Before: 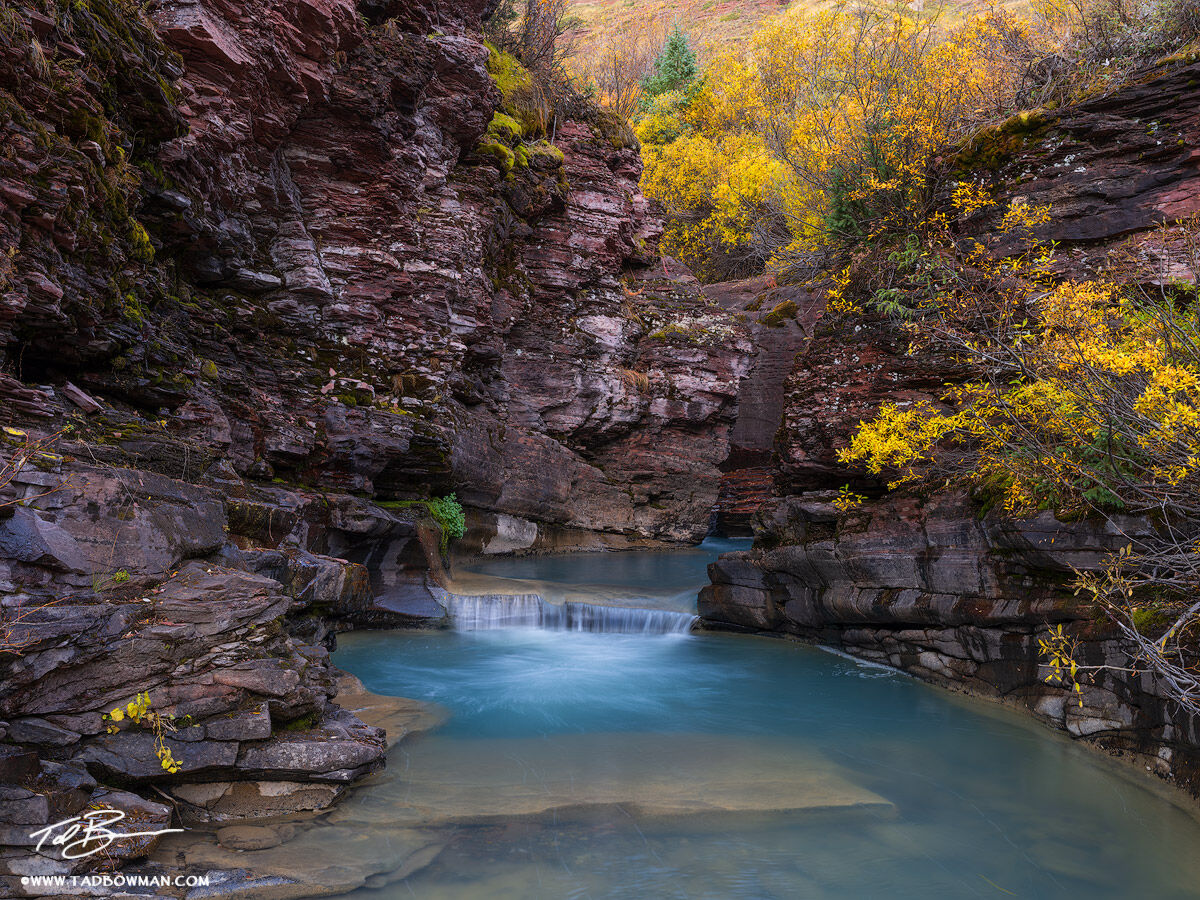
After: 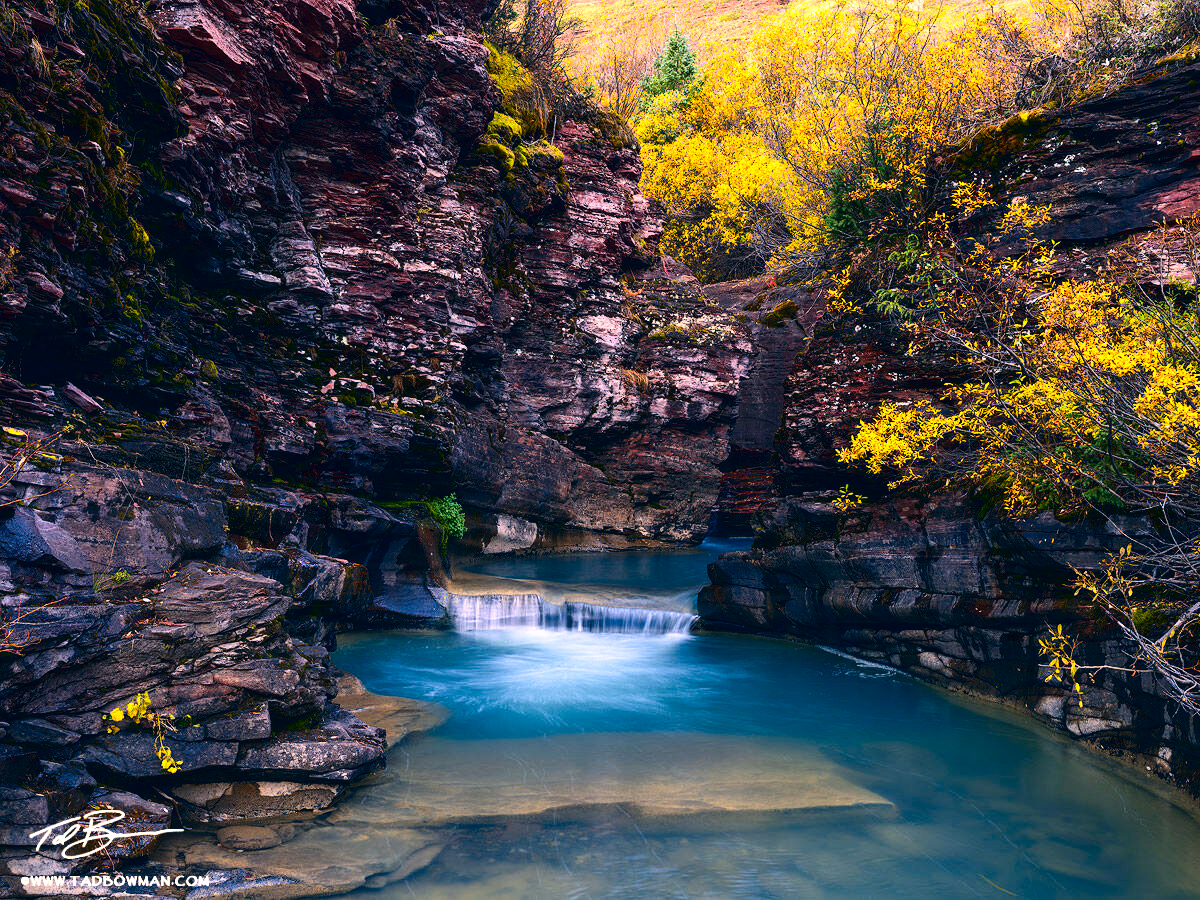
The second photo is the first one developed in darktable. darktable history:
contrast brightness saturation: contrast 0.22, brightness -0.19, saturation 0.24
exposure: exposure 0.766 EV, compensate highlight preservation false
color correction: highlights a* 10.32, highlights b* 14.66, shadows a* -9.59, shadows b* -15.02
